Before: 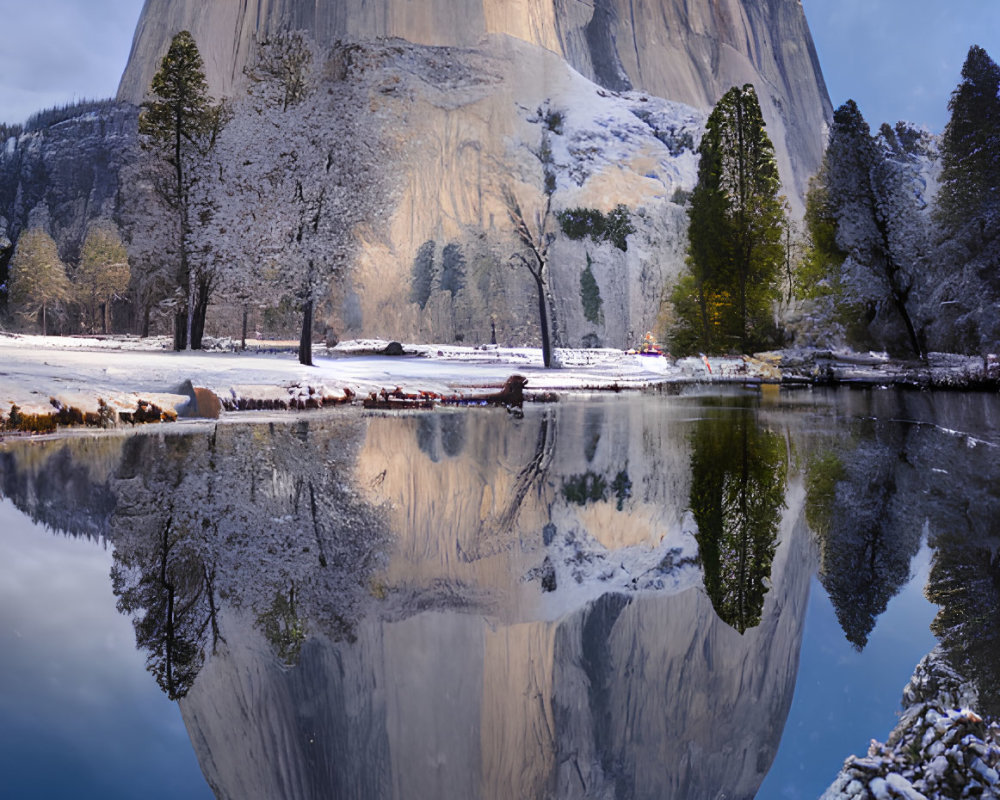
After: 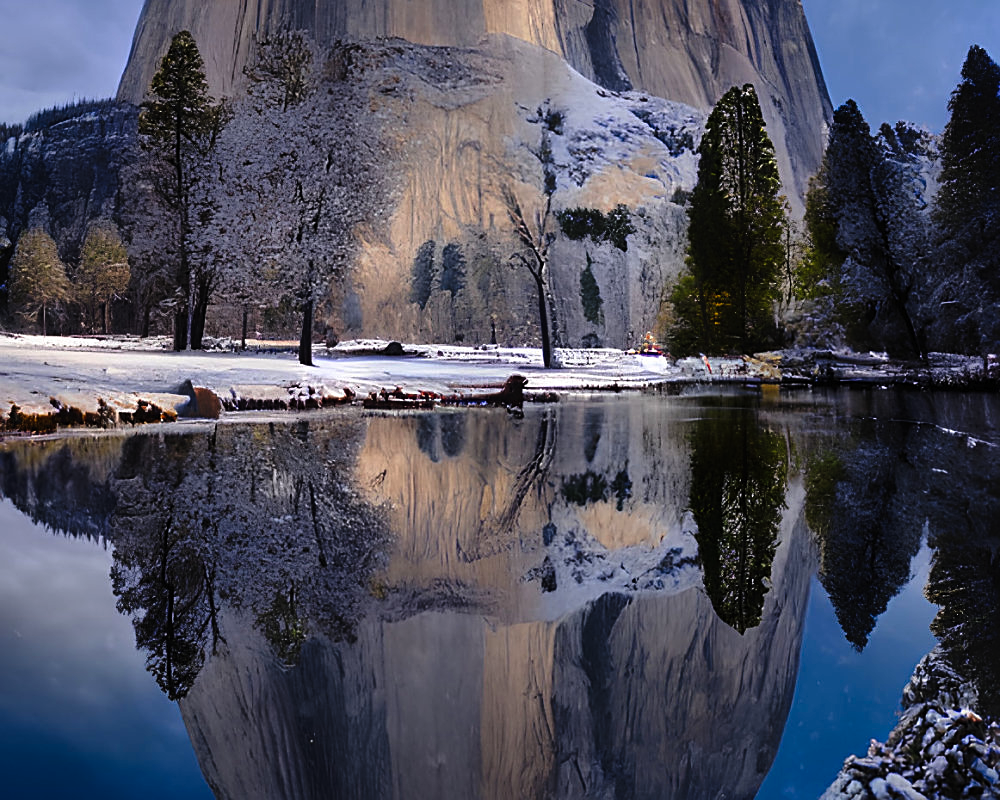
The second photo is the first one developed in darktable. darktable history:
shadows and highlights: shadows 20.91, highlights -82.73, soften with gaussian
sharpen: on, module defaults
base curve: curves: ch0 [(0, 0) (0.595, 0.418) (1, 1)], preserve colors none
tone curve: curves: ch0 [(0, 0) (0.003, 0.007) (0.011, 0.009) (0.025, 0.014) (0.044, 0.022) (0.069, 0.029) (0.1, 0.037) (0.136, 0.052) (0.177, 0.083) (0.224, 0.121) (0.277, 0.177) (0.335, 0.258) (0.399, 0.351) (0.468, 0.454) (0.543, 0.557) (0.623, 0.654) (0.709, 0.744) (0.801, 0.825) (0.898, 0.909) (1, 1)], preserve colors none
